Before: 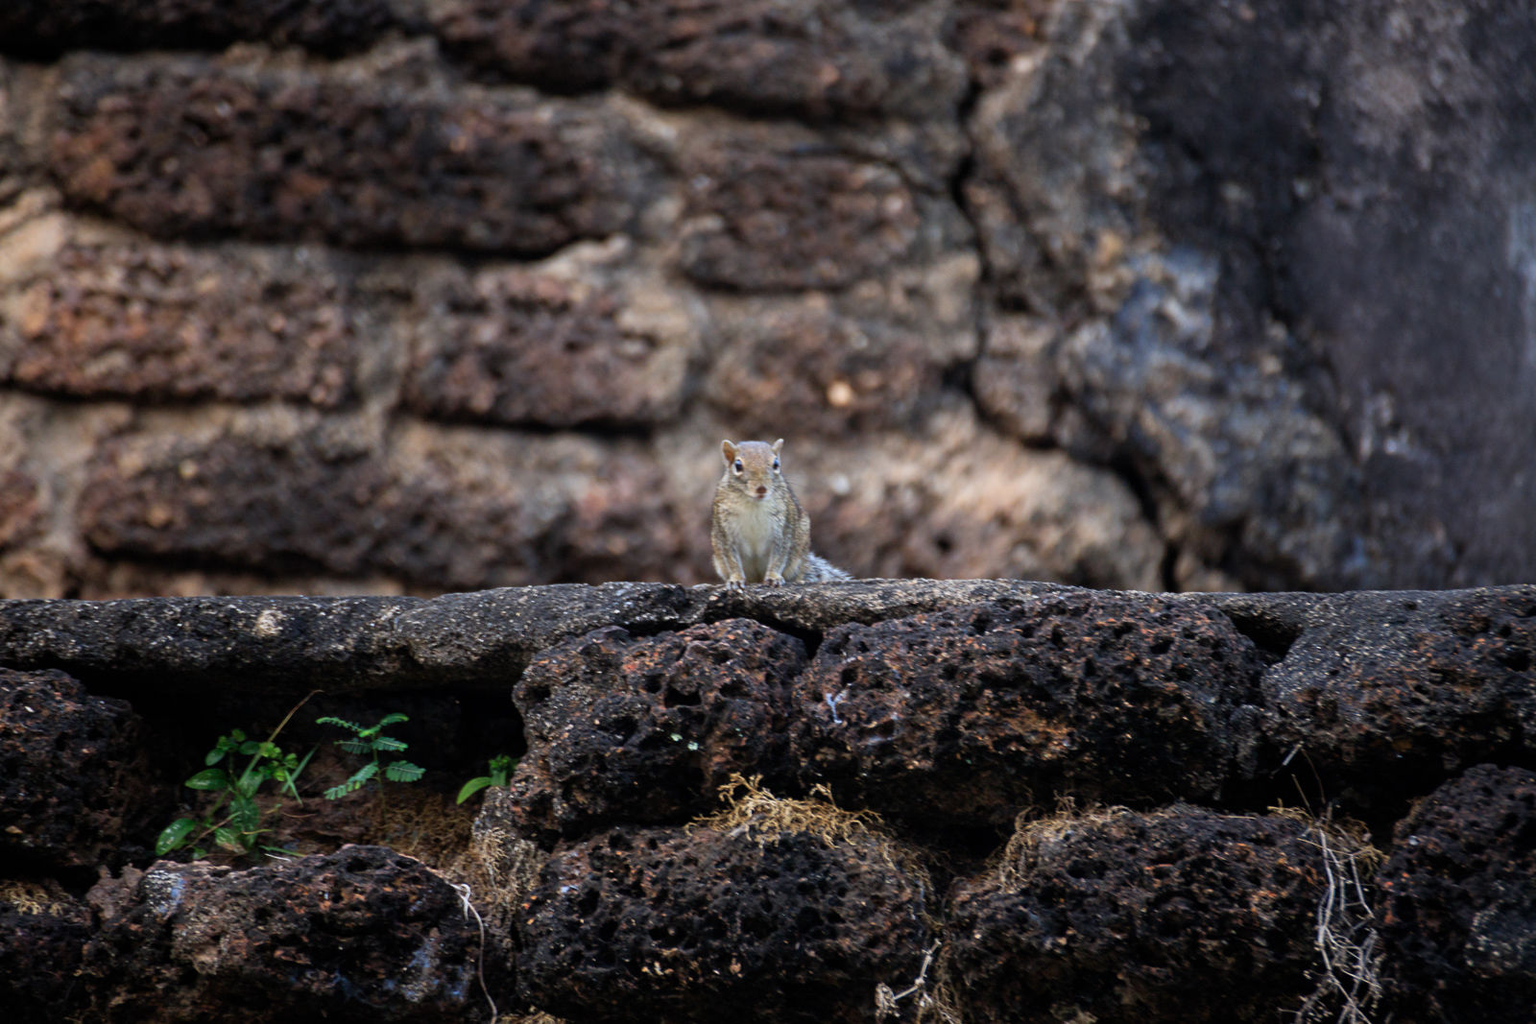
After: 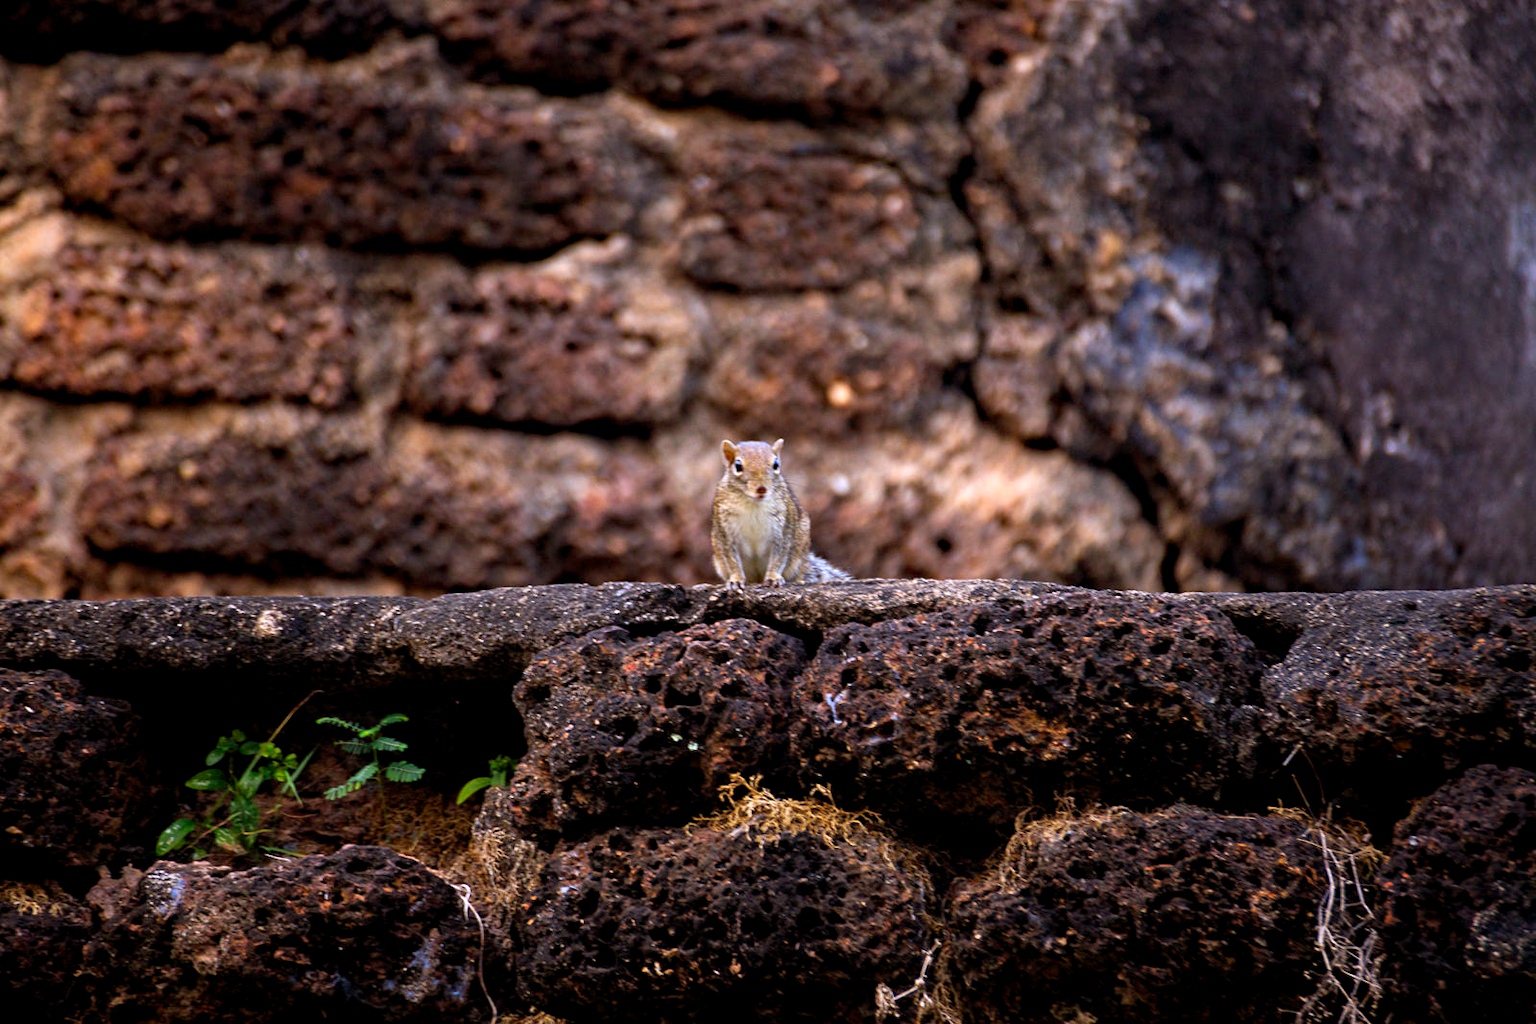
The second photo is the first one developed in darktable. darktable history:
exposure: black level correction 0.001, exposure 0.5 EV, compensate exposure bias true, compensate highlight preservation false
haze removal: compatibility mode true, adaptive false
rgb levels: mode RGB, independent channels, levels [[0, 0.5, 1], [0, 0.521, 1], [0, 0.536, 1]]
color balance rgb: shadows lift › chroma 2%, shadows lift › hue 217.2°, power › chroma 0.25%, power › hue 60°, highlights gain › chroma 1.5%, highlights gain › hue 309.6°, global offset › luminance -0.25%, perceptual saturation grading › global saturation 15%, global vibrance 15%
